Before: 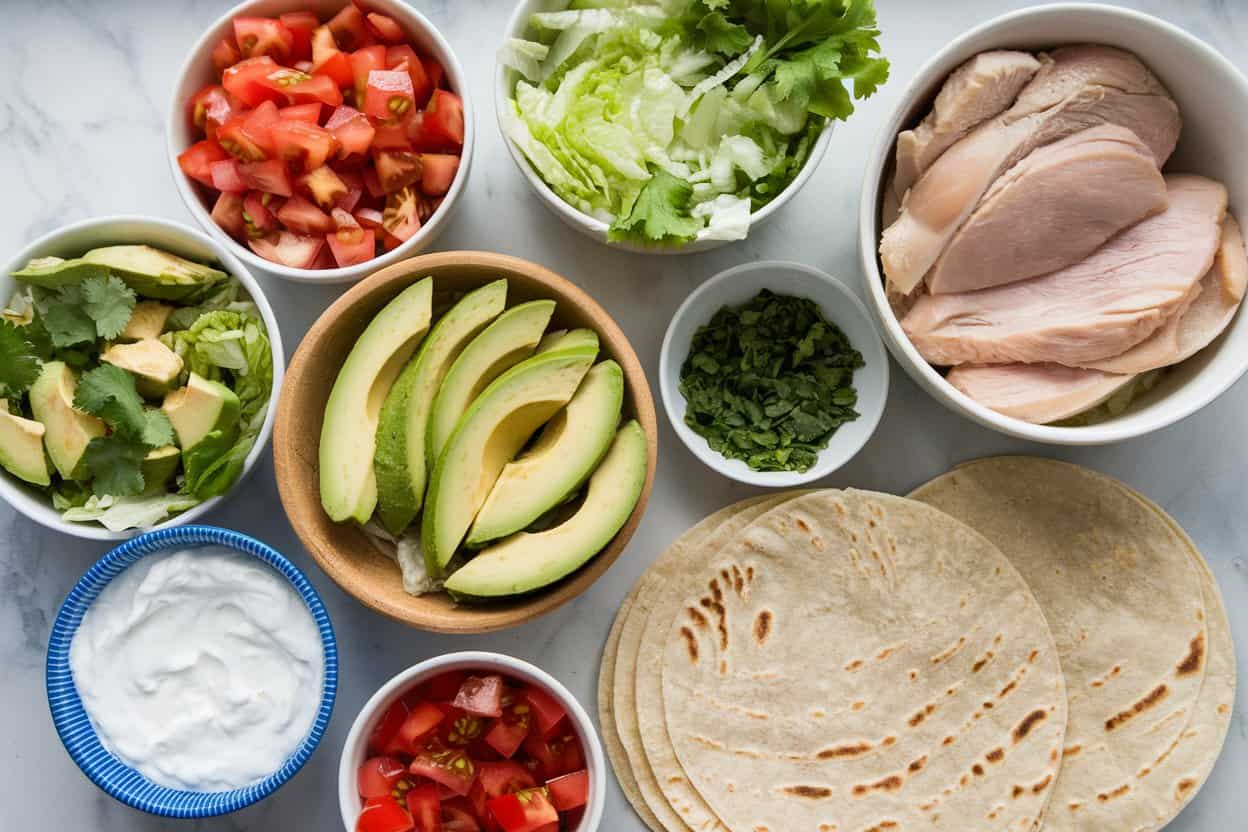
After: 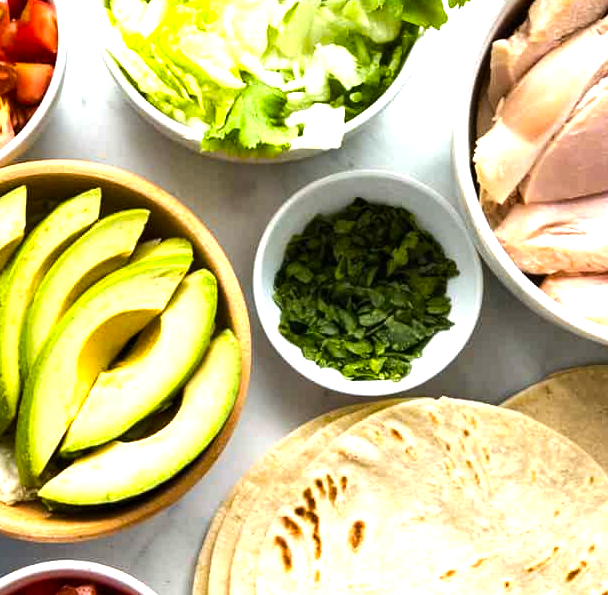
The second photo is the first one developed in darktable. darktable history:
color balance rgb: perceptual saturation grading › global saturation 29.617%, perceptual brilliance grading › highlights 19.656%, perceptual brilliance grading › mid-tones 18.957%, perceptual brilliance grading › shadows -20.418%
exposure: exposure 0.566 EV, compensate exposure bias true, compensate highlight preservation false
crop: left 32.539%, top 10.967%, right 18.695%, bottom 17.494%
